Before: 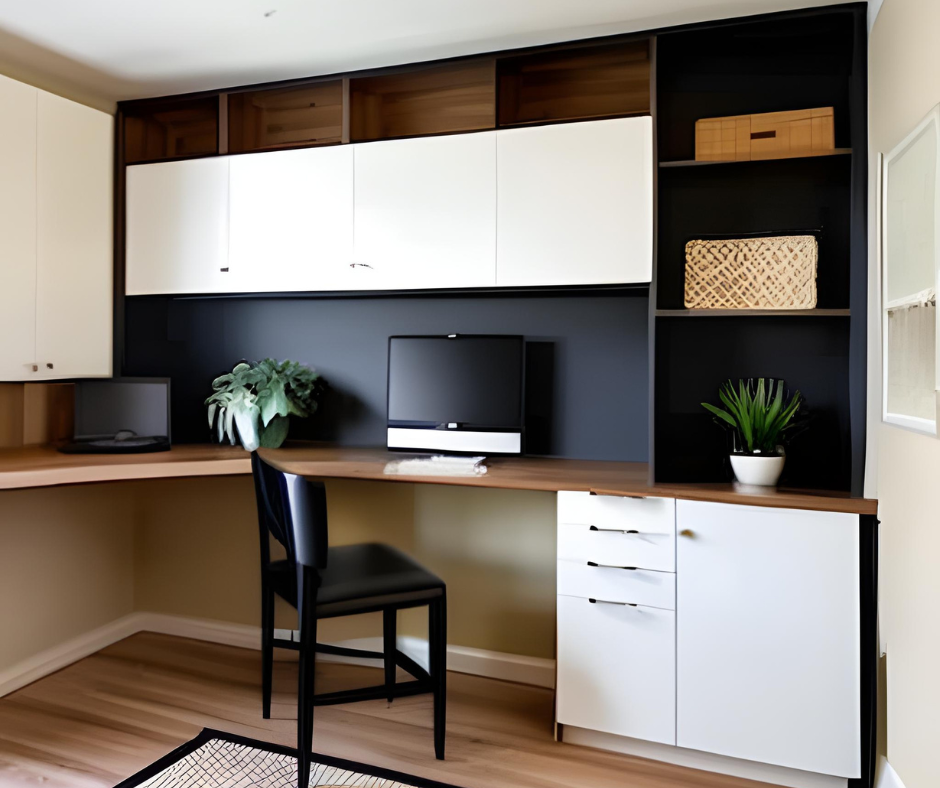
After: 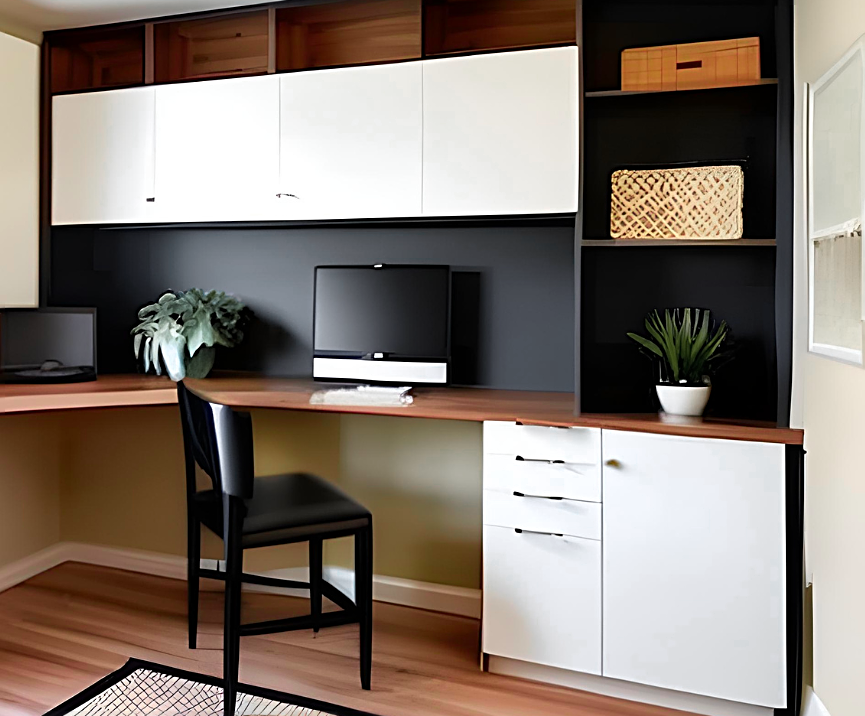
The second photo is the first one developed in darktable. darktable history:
sharpen: on, module defaults
crop and rotate: left 7.908%, top 9.071%
color zones: curves: ch0 [(0, 0.533) (0.126, 0.533) (0.234, 0.533) (0.368, 0.357) (0.5, 0.5) (0.625, 0.5) (0.74, 0.637) (0.875, 0.5)]; ch1 [(0.004, 0.708) (0.129, 0.662) (0.25, 0.5) (0.375, 0.331) (0.496, 0.396) (0.625, 0.649) (0.739, 0.26) (0.875, 0.5) (1, 0.478)]; ch2 [(0, 0.409) (0.132, 0.403) (0.236, 0.558) (0.379, 0.448) (0.5, 0.5) (0.625, 0.5) (0.691, 0.39) (0.875, 0.5)]
